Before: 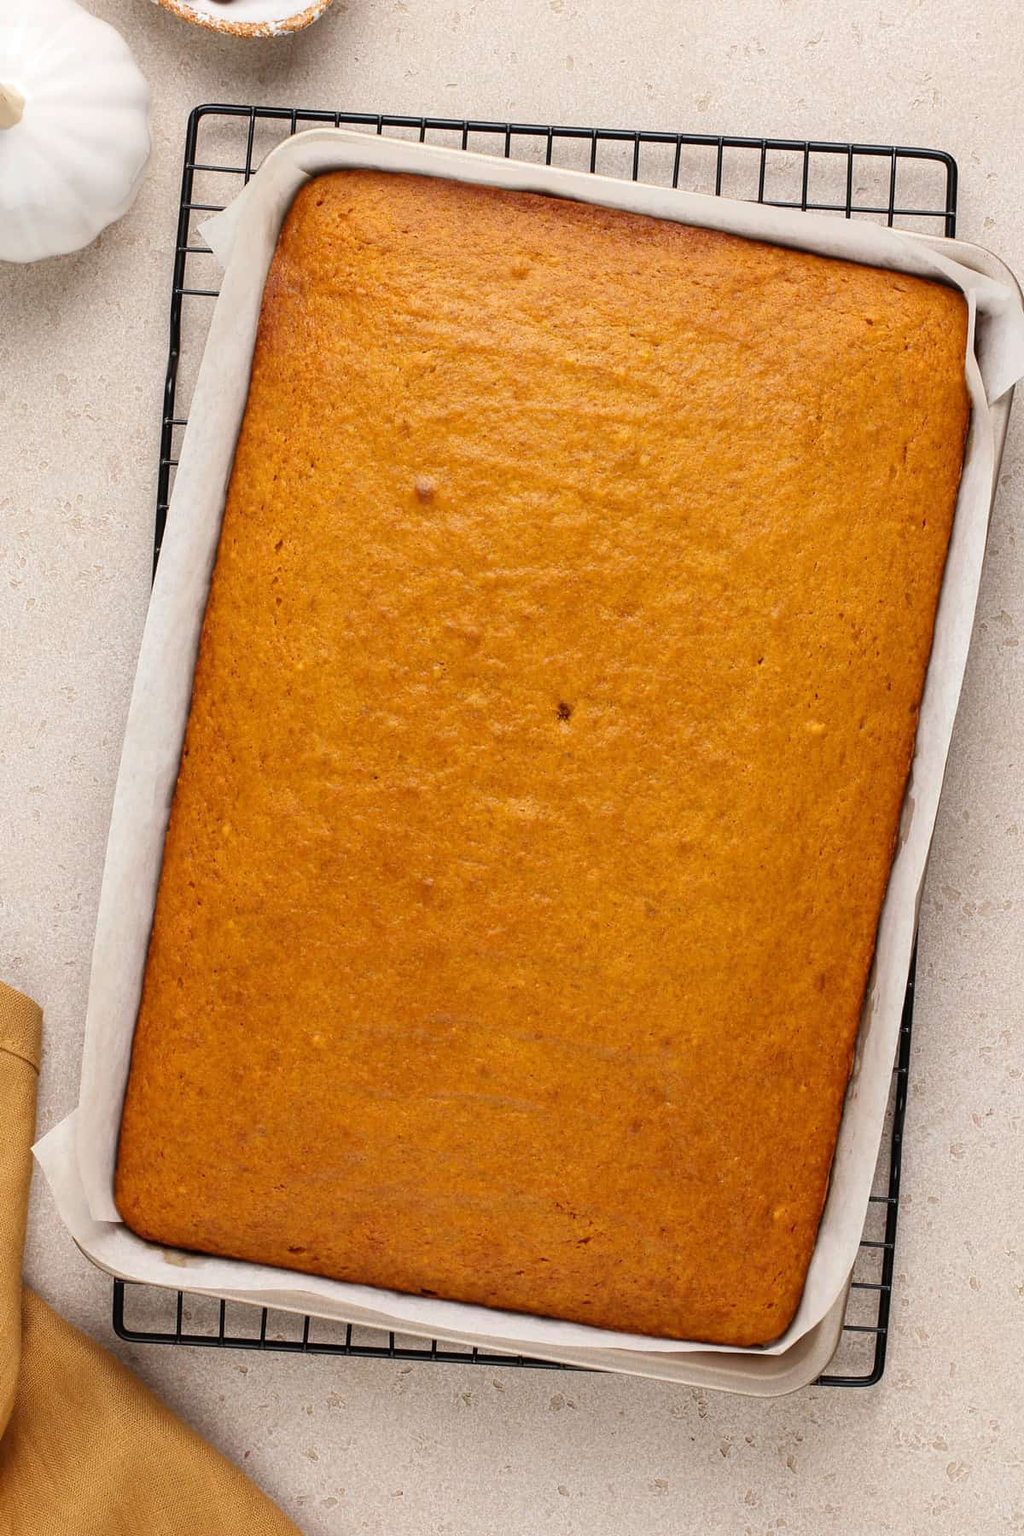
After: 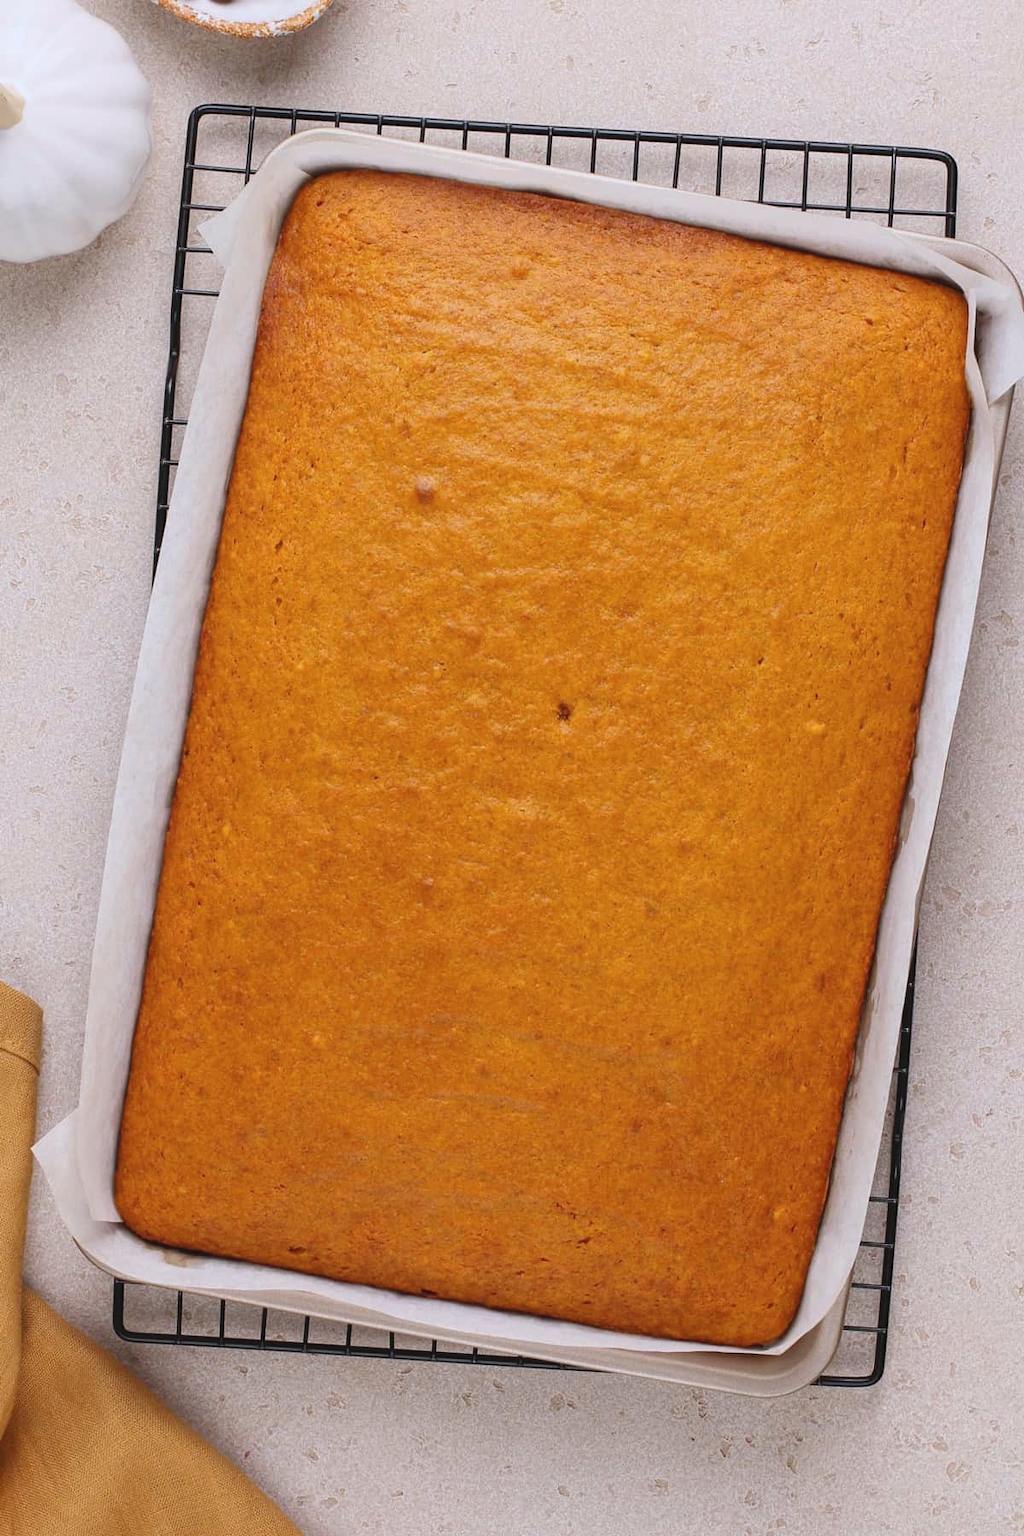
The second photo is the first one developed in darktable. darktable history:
contrast brightness saturation: contrast -0.118
color calibration: gray › normalize channels true, illuminant as shot in camera, x 0.358, y 0.373, temperature 4628.91 K, gamut compression 0.021
